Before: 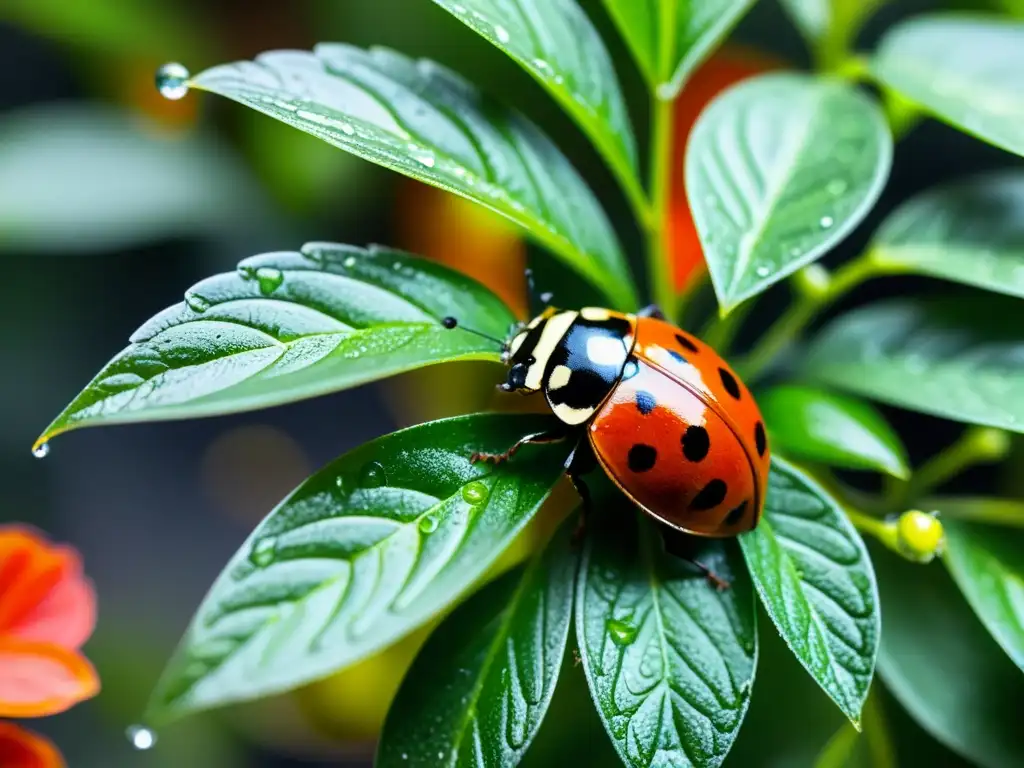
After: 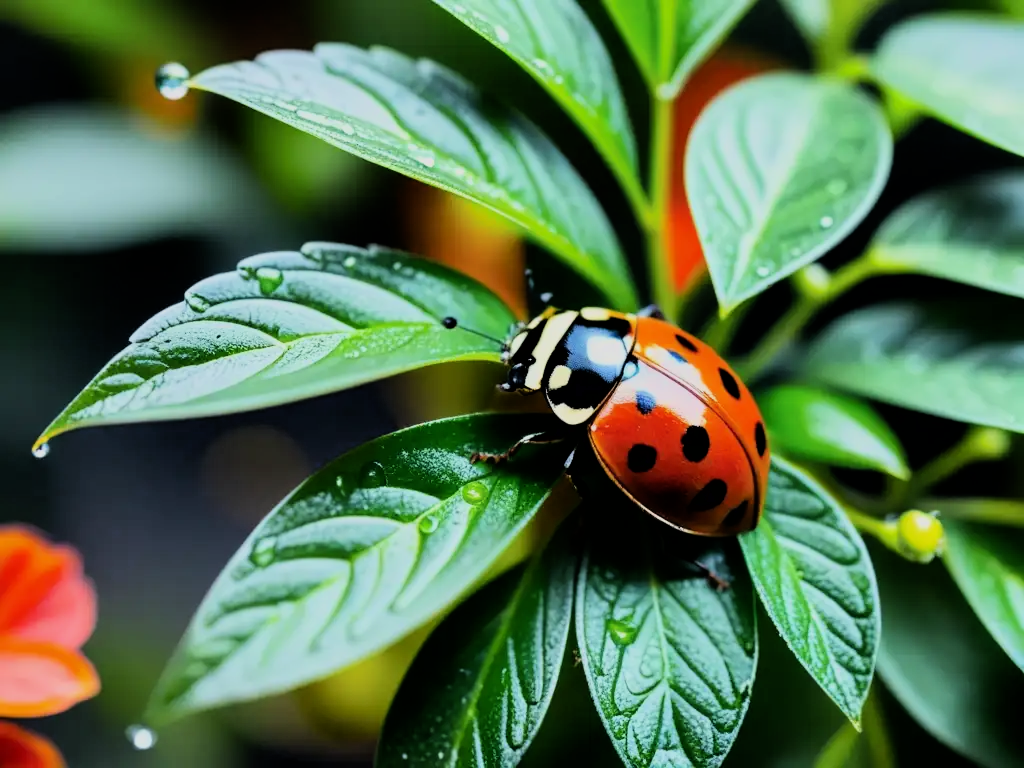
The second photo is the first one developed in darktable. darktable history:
filmic rgb: black relative exposure -7.65 EV, white relative exposure 4.56 EV, hardness 3.61, contrast 1.252, color science v6 (2022)
